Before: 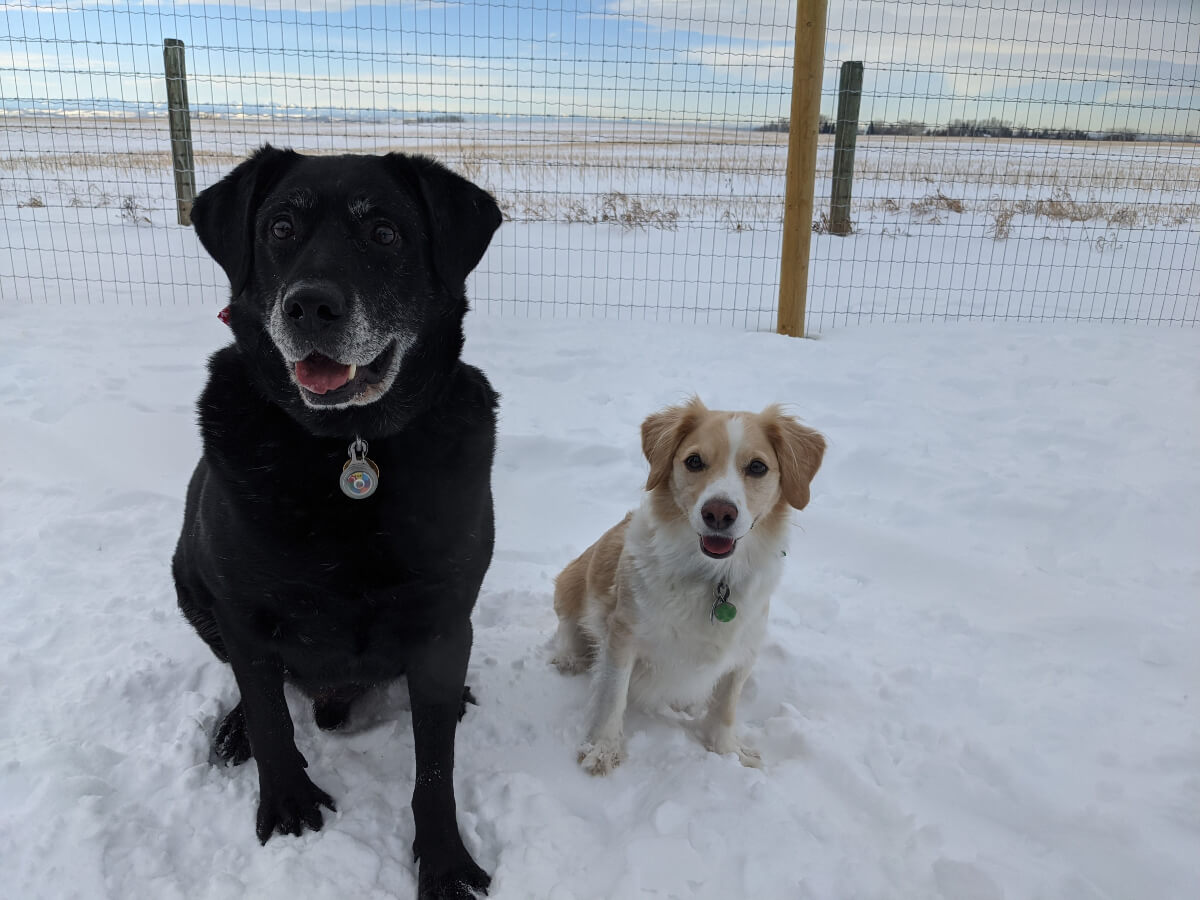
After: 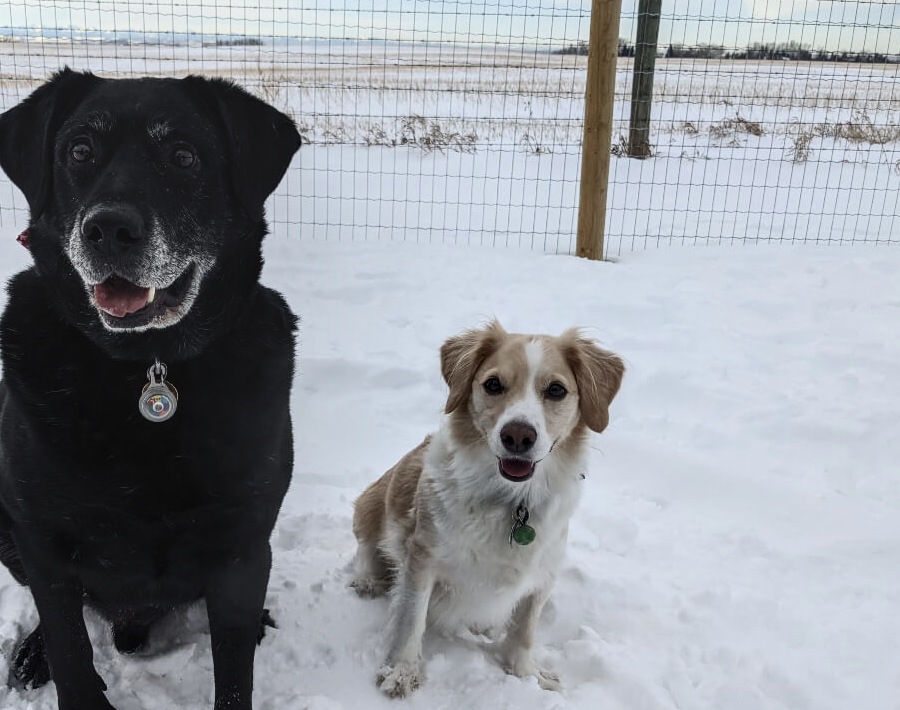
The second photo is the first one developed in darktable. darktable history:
local contrast: on, module defaults
crop: left 16.753%, top 8.59%, right 8.203%, bottom 12.492%
color correction: highlights b* 0.037, saturation 0.783
contrast brightness saturation: contrast 0.244, brightness 0.089
